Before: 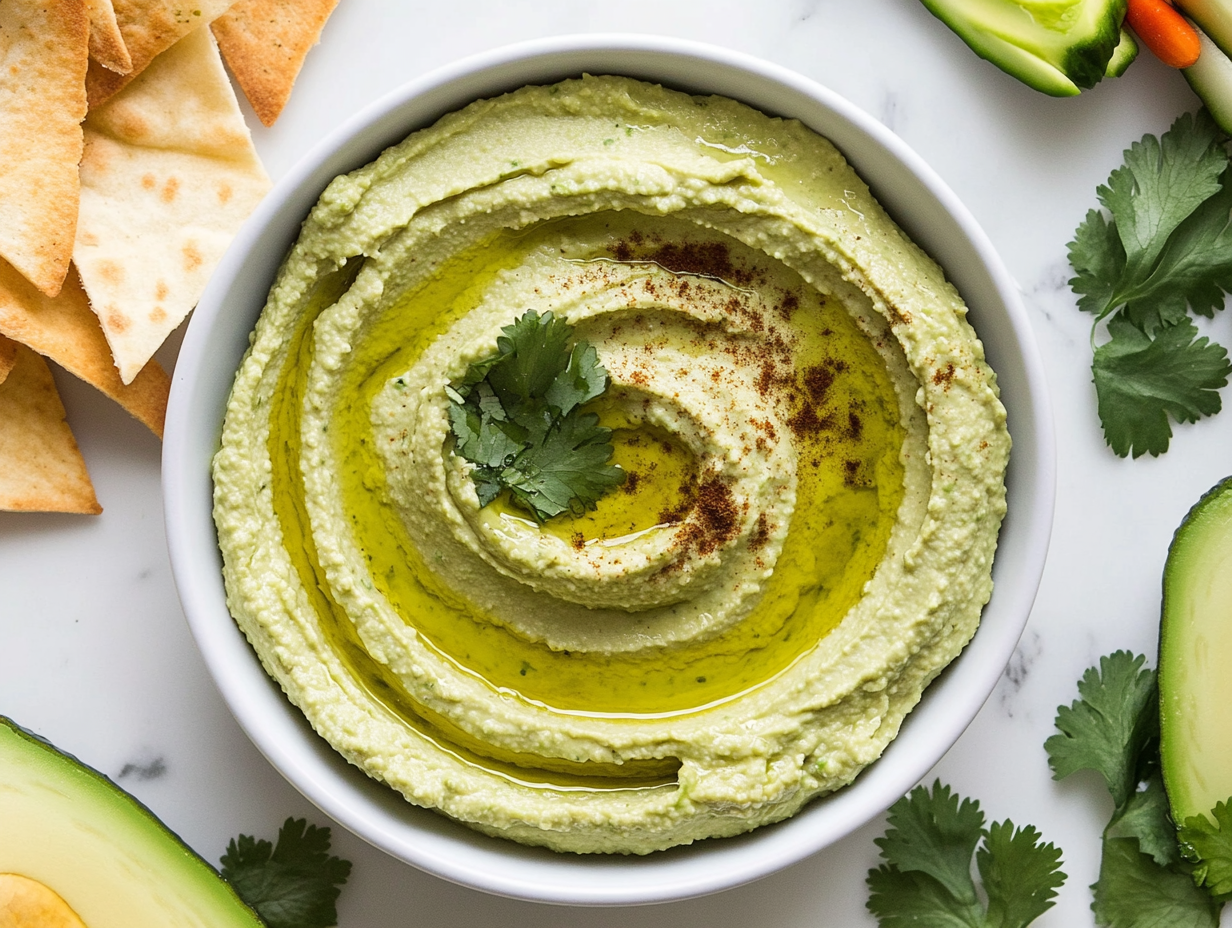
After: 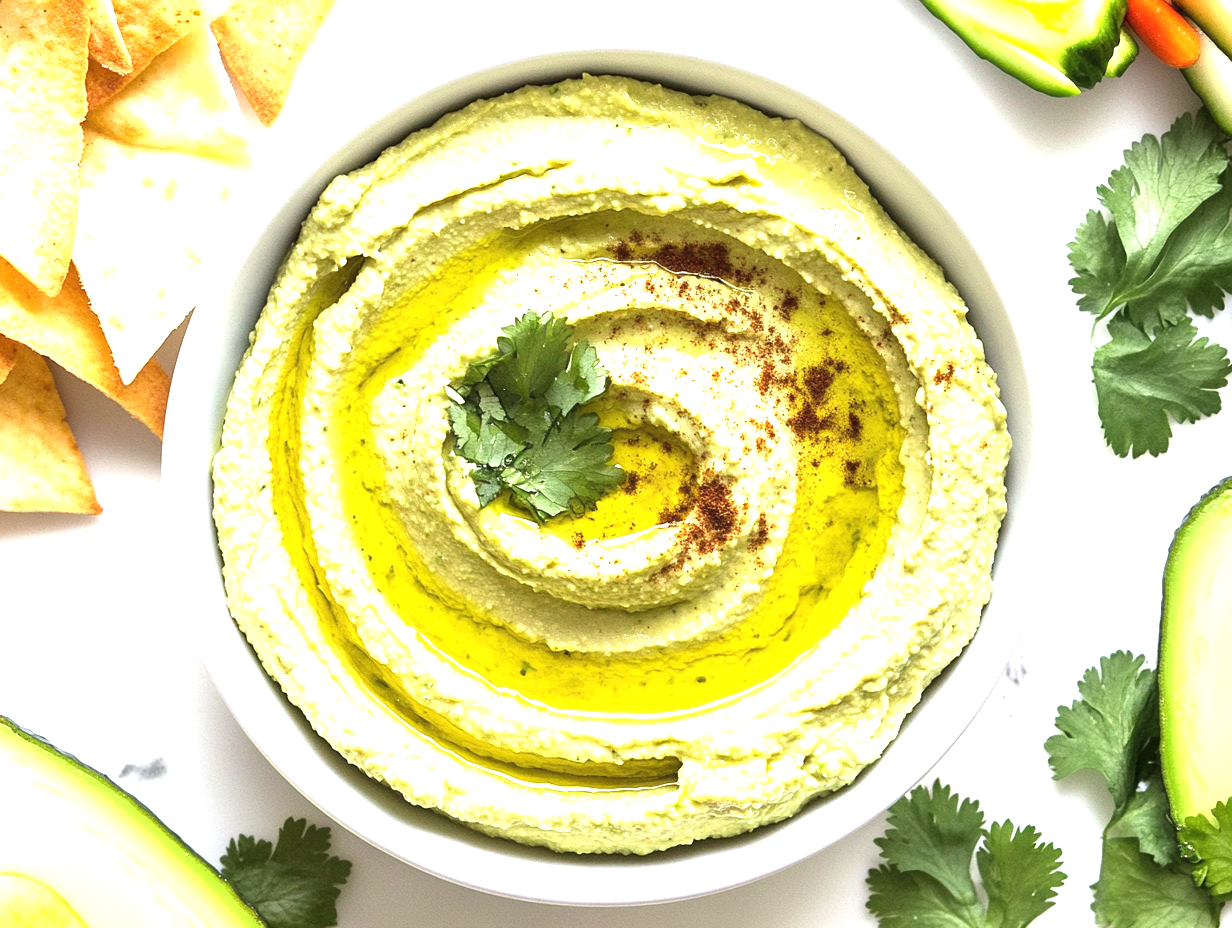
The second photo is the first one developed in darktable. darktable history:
exposure: black level correction 0, exposure 1.461 EV, compensate highlight preservation false
